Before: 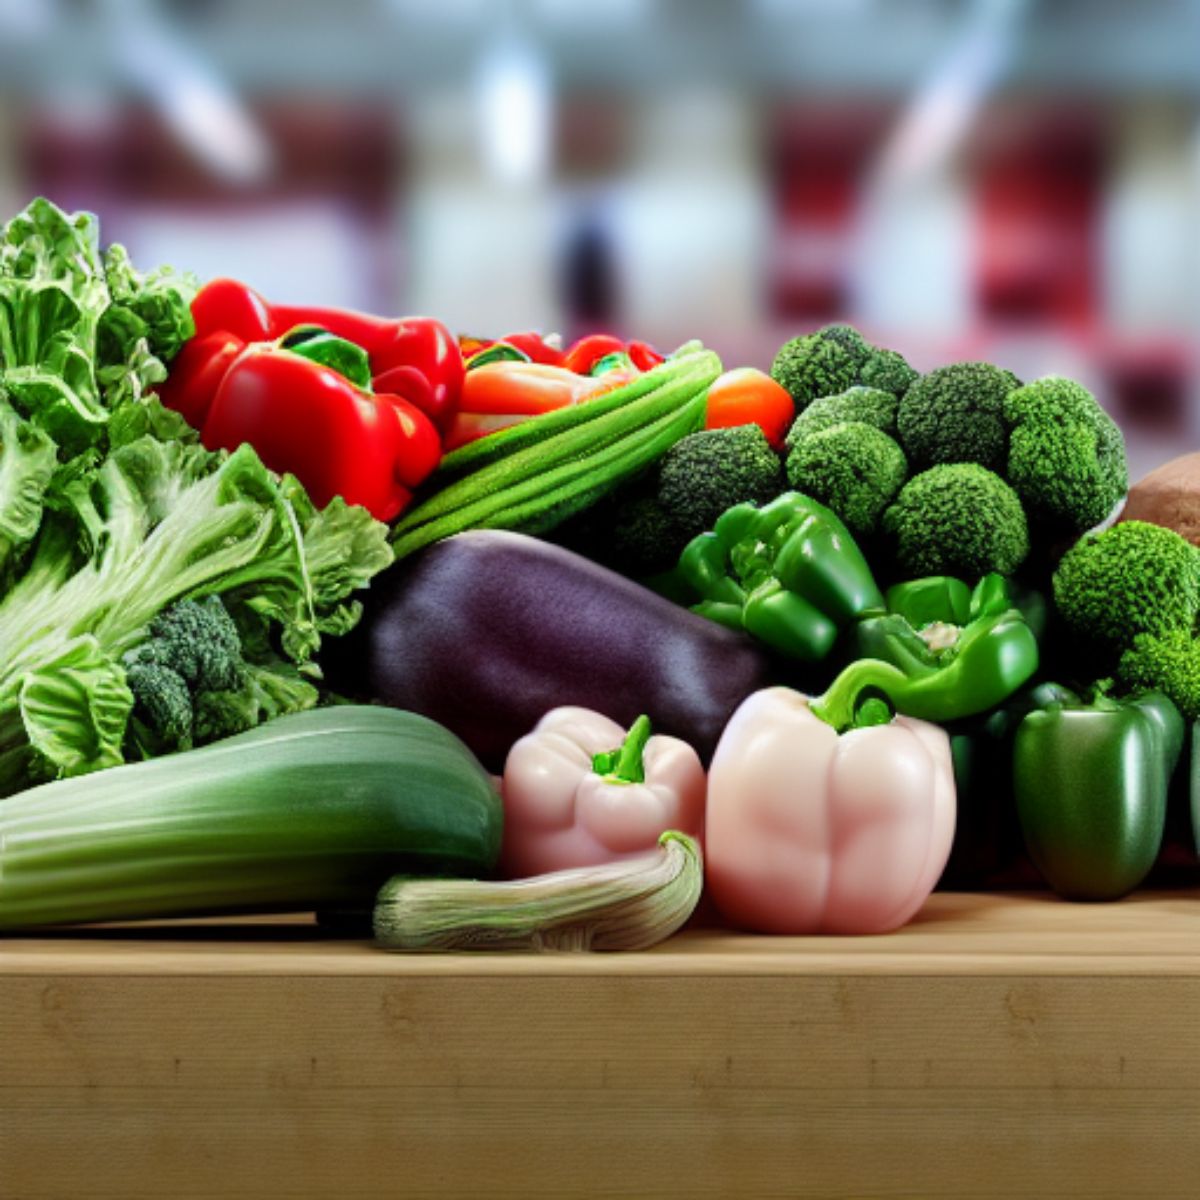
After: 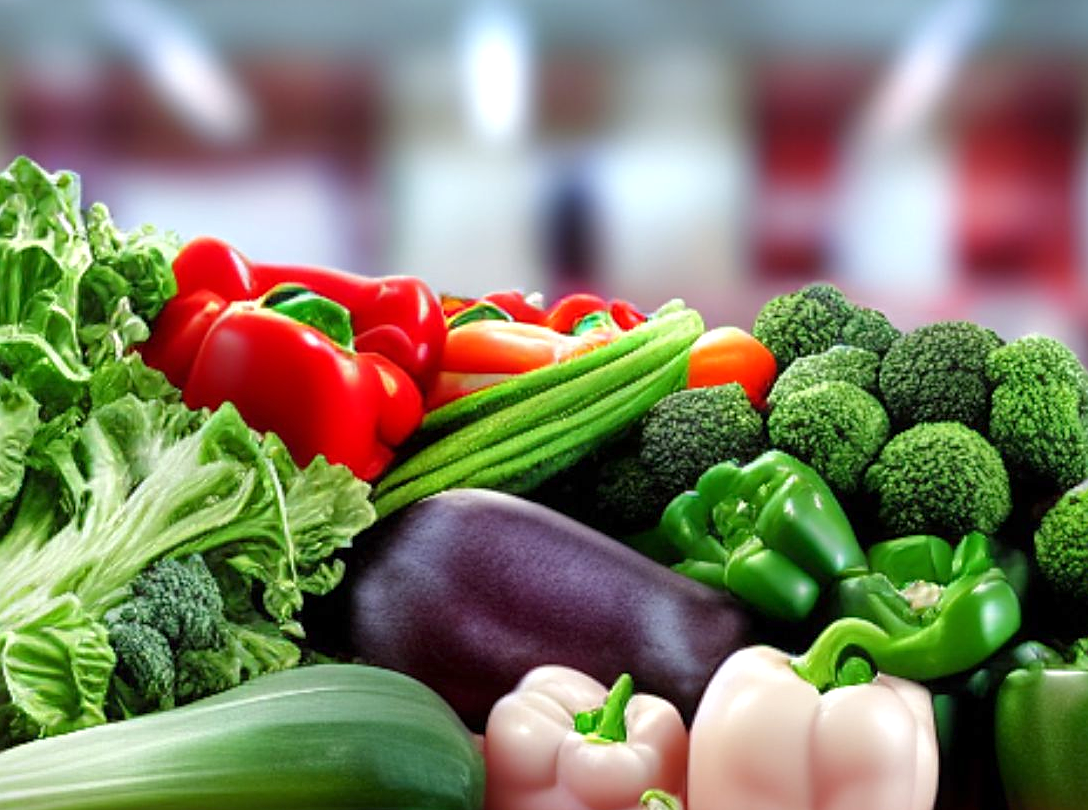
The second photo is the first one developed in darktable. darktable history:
tone equalizer: -8 EV 0.25 EV, -7 EV 0.417 EV, -6 EV 0.417 EV, -5 EV 0.25 EV, -3 EV -0.25 EV, -2 EV -0.417 EV, -1 EV -0.417 EV, +0 EV -0.25 EV, edges refinement/feathering 500, mask exposure compensation -1.57 EV, preserve details guided filter
crop: left 1.509%, top 3.452%, right 7.696%, bottom 28.452%
sharpen: on, module defaults
exposure: exposure 0.566 EV, compensate highlight preservation false
